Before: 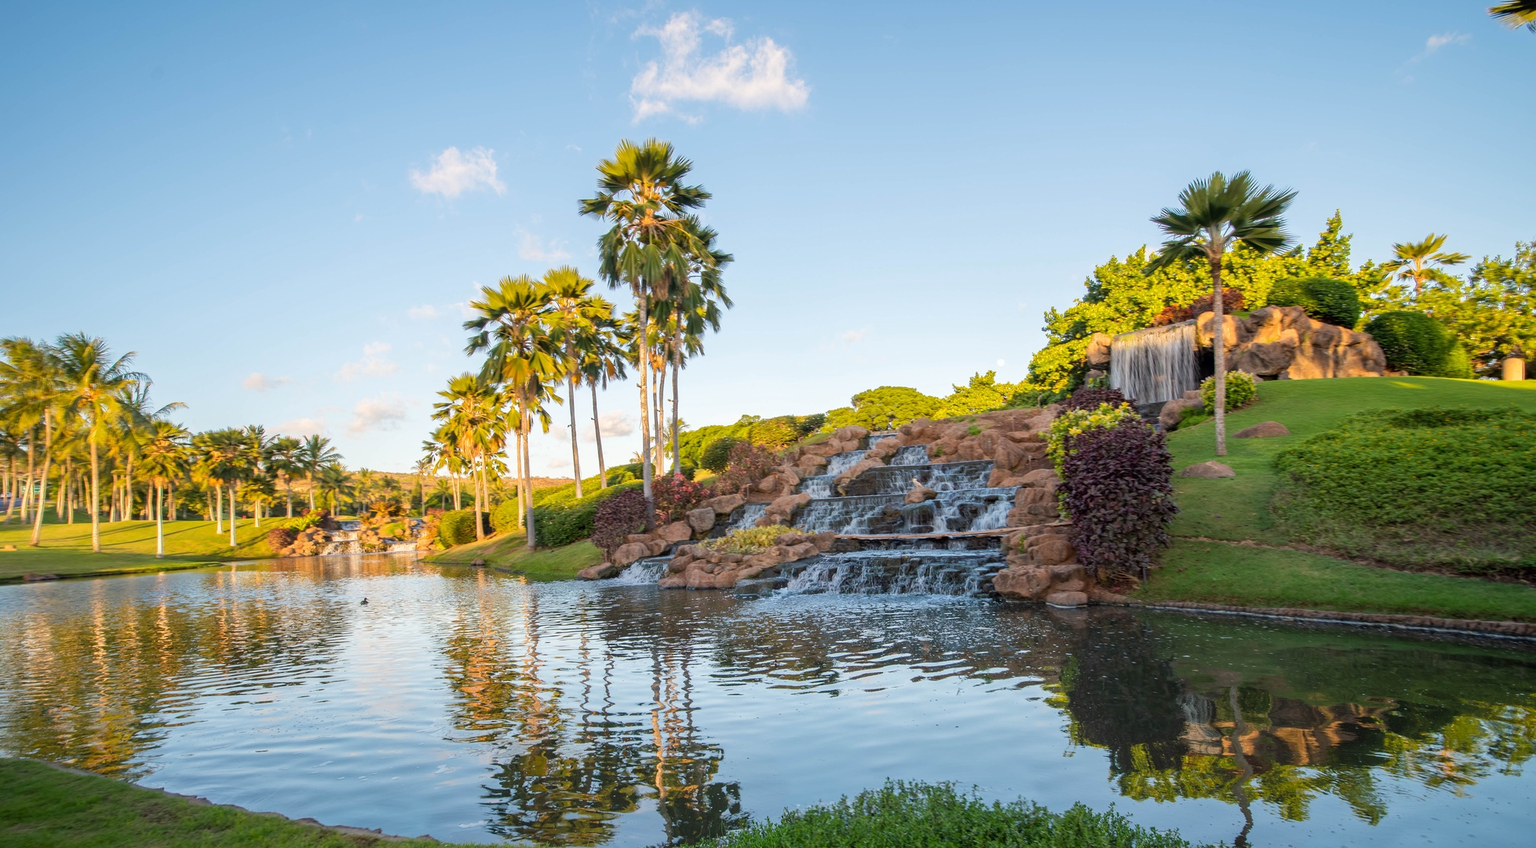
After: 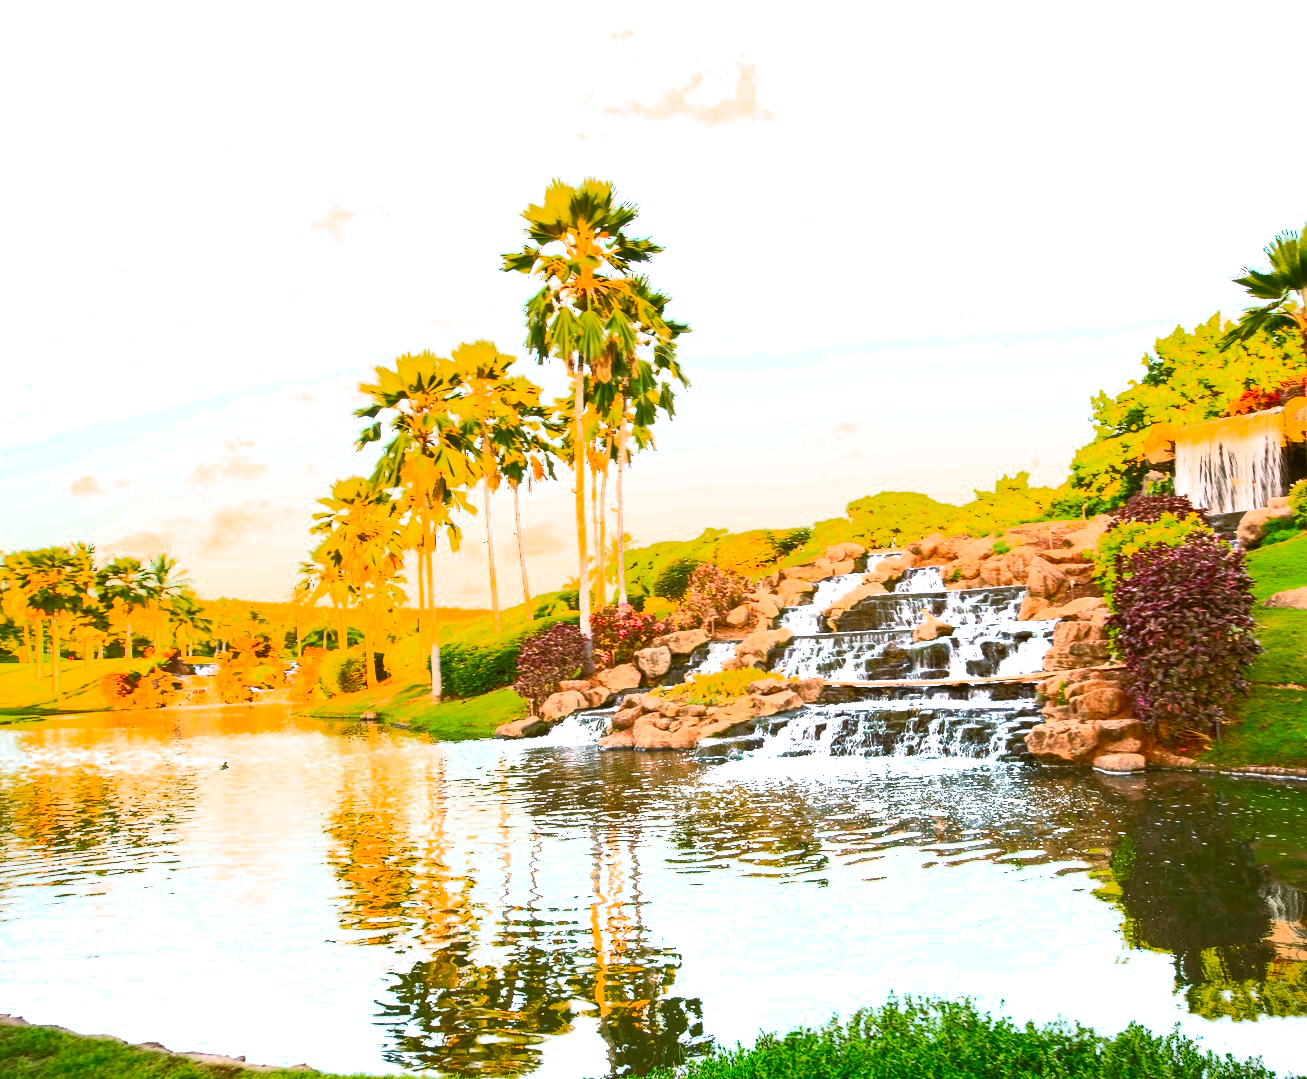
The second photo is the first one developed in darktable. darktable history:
crop and rotate: left 12.282%, right 20.923%
exposure: exposure 0.561 EV, compensate highlight preservation false
contrast brightness saturation: contrast 0.994, brightness 0.984, saturation 0.987
vignetting: fall-off start 100.71%, fall-off radius 65.18%, brightness -0.402, saturation -0.303, automatic ratio true, unbound false
color correction: highlights a* 8.64, highlights b* 15.49, shadows a* -0.377, shadows b* 26.52
color zones: curves: ch0 [(0.203, 0.433) (0.607, 0.517) (0.697, 0.696) (0.705, 0.897)]
